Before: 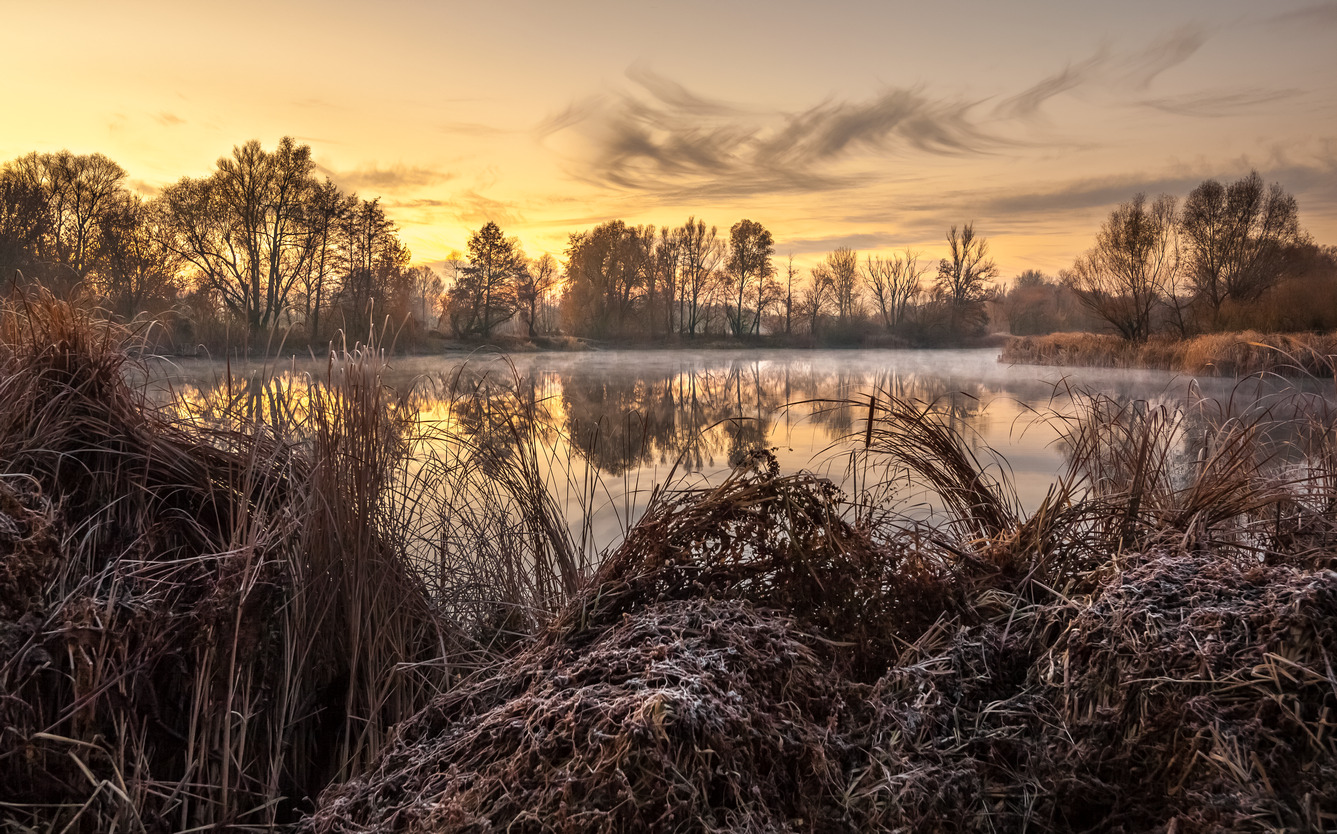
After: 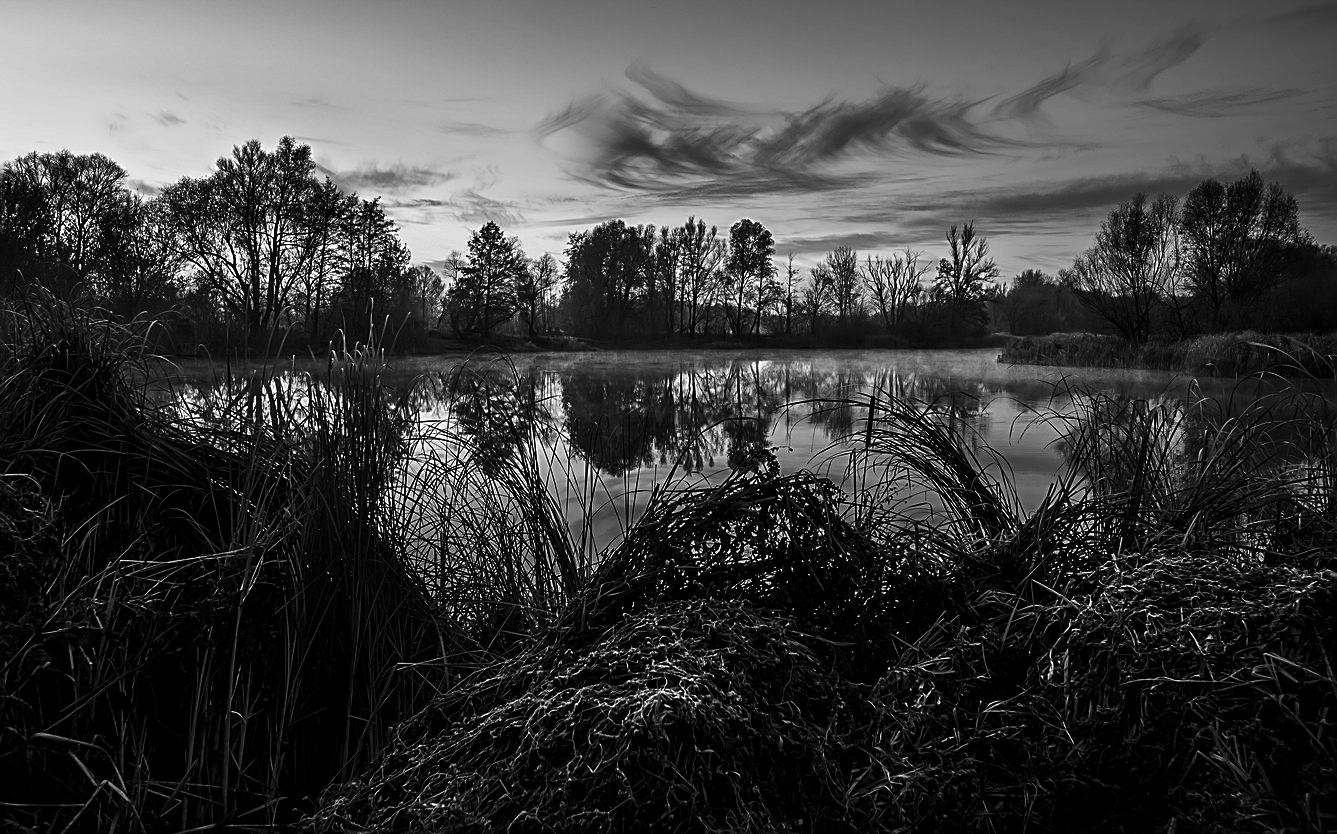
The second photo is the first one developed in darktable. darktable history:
contrast brightness saturation: contrast -0.03, brightness -0.59, saturation -1
sharpen: amount 0.75
